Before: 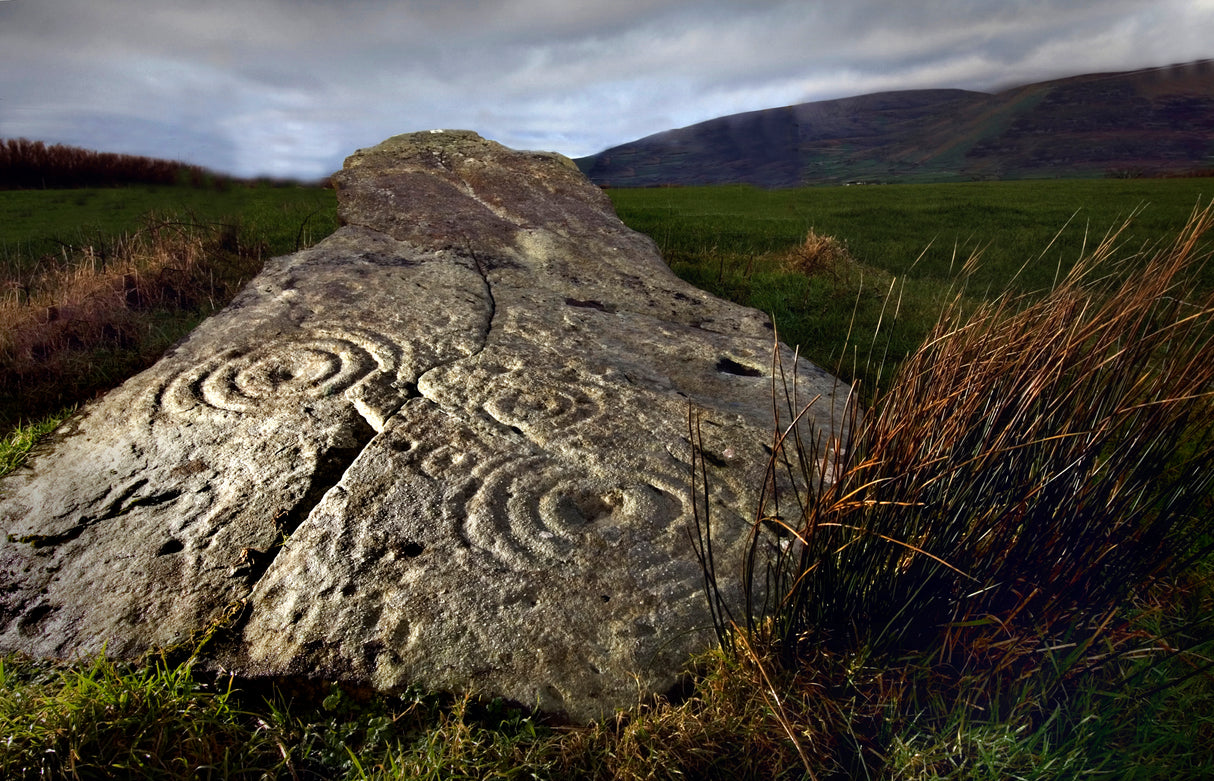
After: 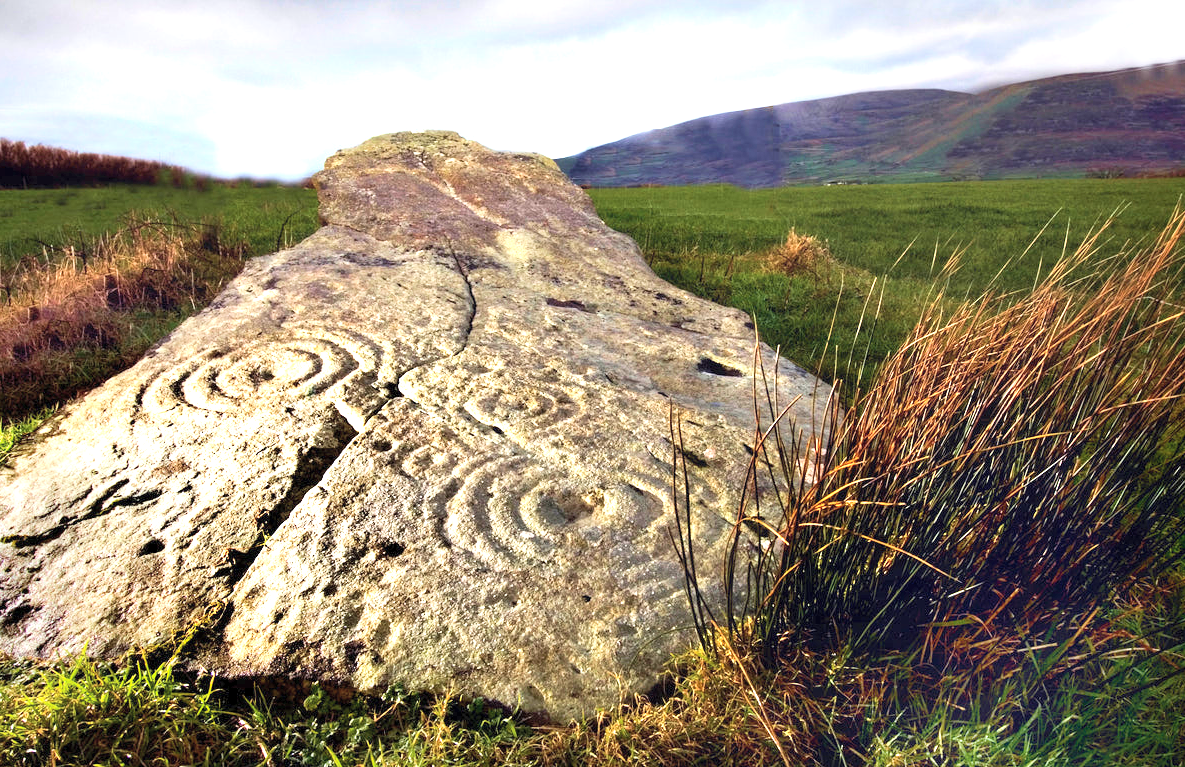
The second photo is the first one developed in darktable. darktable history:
contrast brightness saturation: contrast 0.144, brightness 0.223
crop and rotate: left 1.621%, right 0.731%, bottom 1.763%
color zones: curves: ch1 [(0, 0.523) (0.143, 0.545) (0.286, 0.52) (0.429, 0.506) (0.571, 0.503) (0.714, 0.503) (0.857, 0.508) (1, 0.523)]
exposure: exposure 1.488 EV, compensate highlight preservation false
velvia: on, module defaults
